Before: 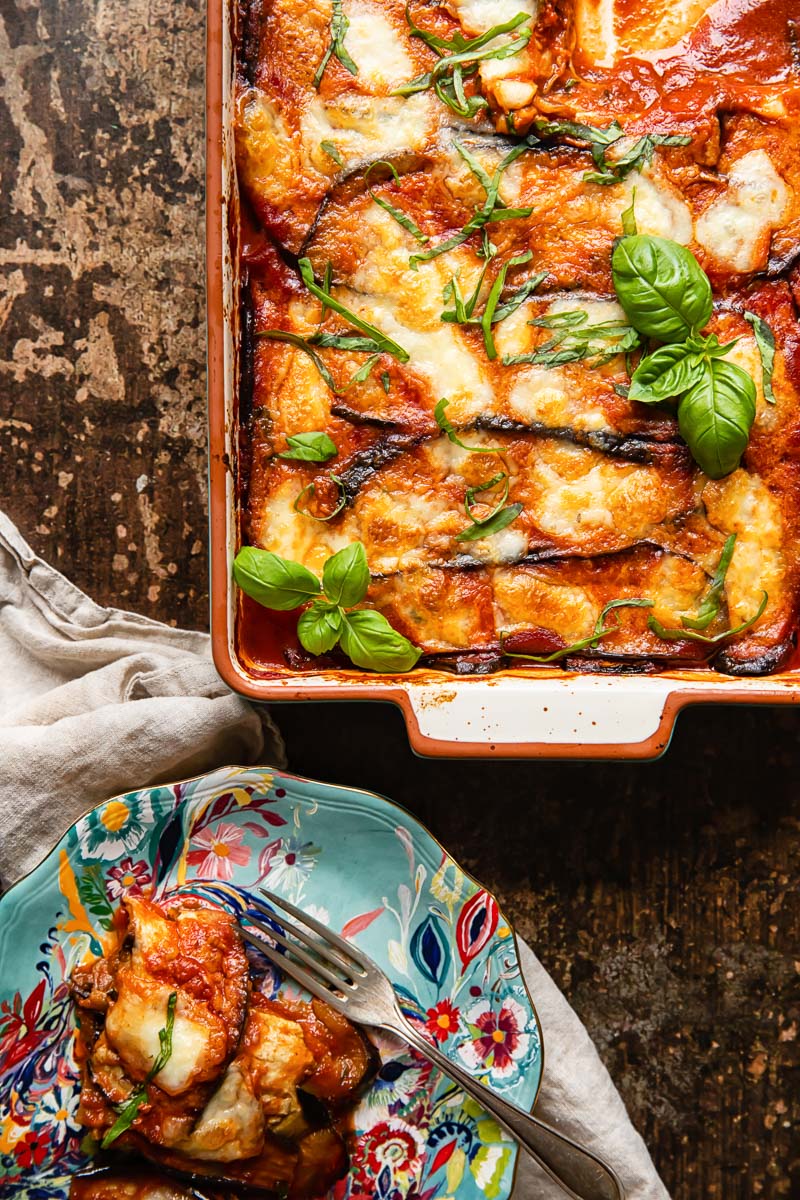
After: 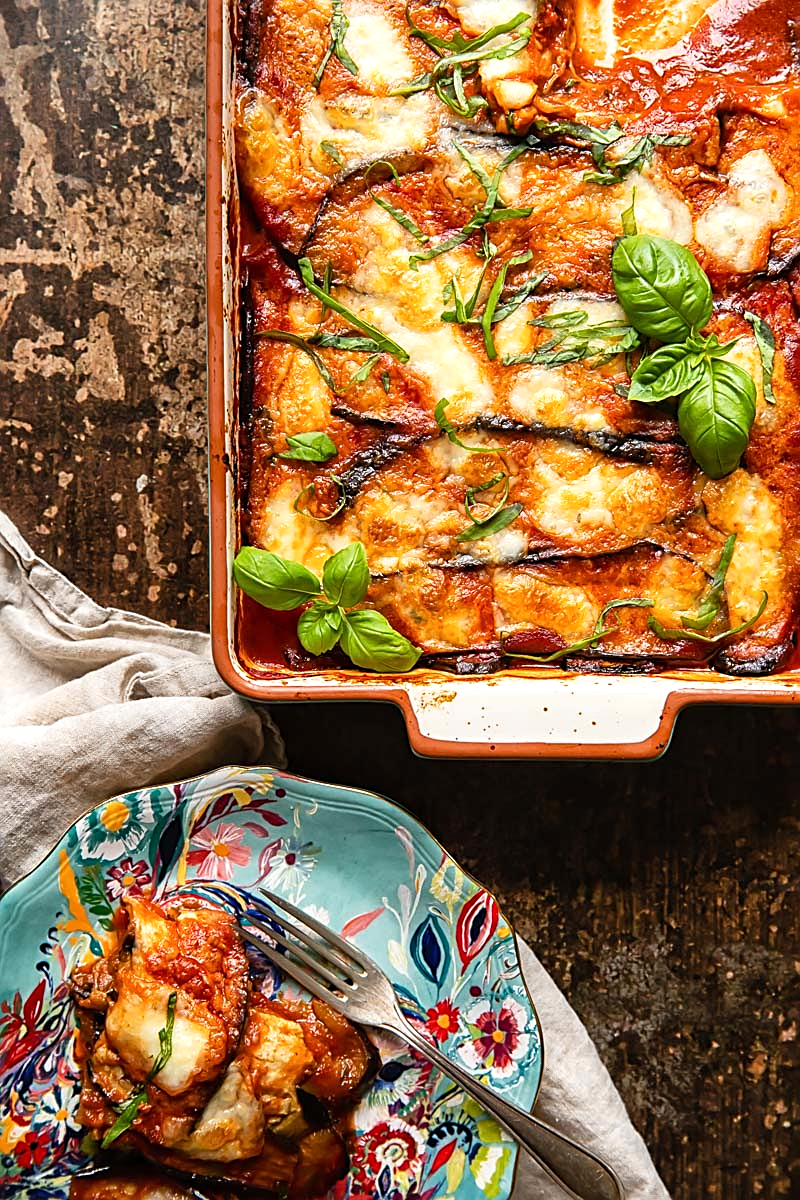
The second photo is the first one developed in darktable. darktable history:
levels: black 0.073%, gray 50.77%, levels [0, 0.476, 0.951]
sharpen: on, module defaults
